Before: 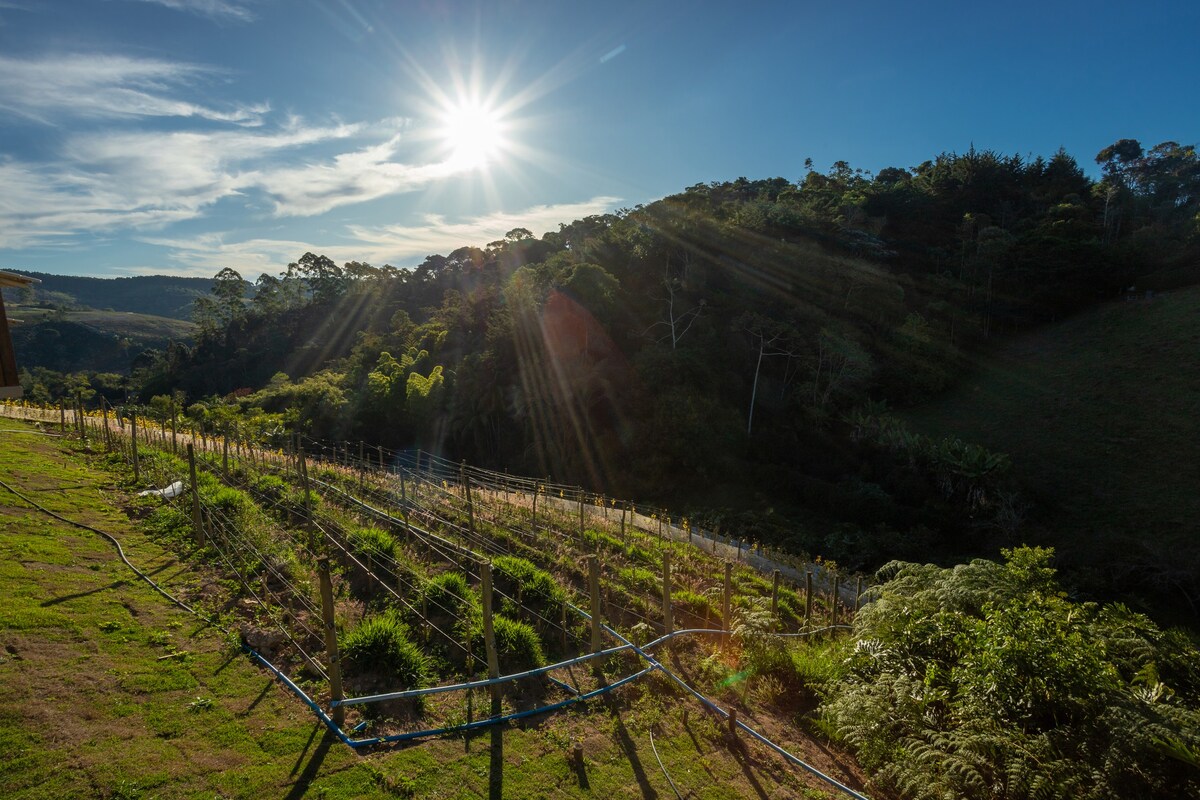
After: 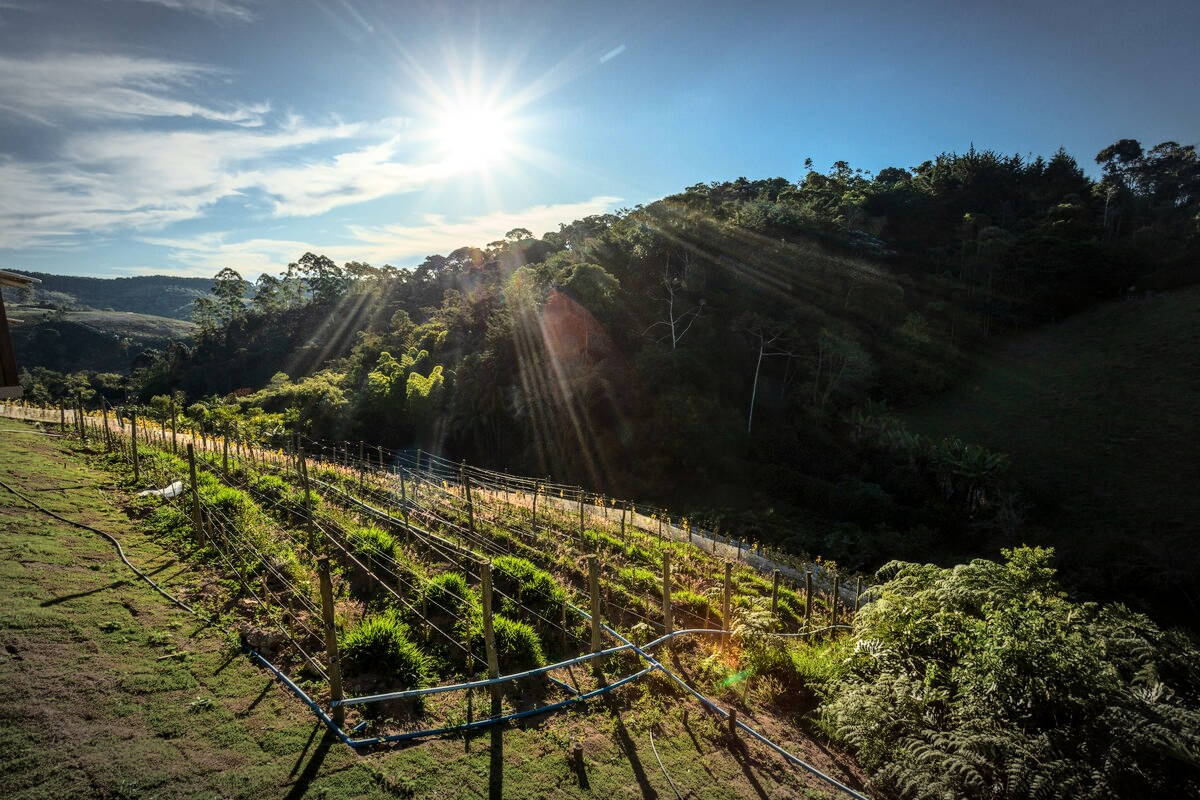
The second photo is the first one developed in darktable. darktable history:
base curve: curves: ch0 [(0, 0) (0.028, 0.03) (0.121, 0.232) (0.46, 0.748) (0.859, 0.968) (1, 1)]
vignetting: fall-off start 70.71%, width/height ratio 1.333
local contrast: on, module defaults
tone equalizer: mask exposure compensation -0.488 EV
